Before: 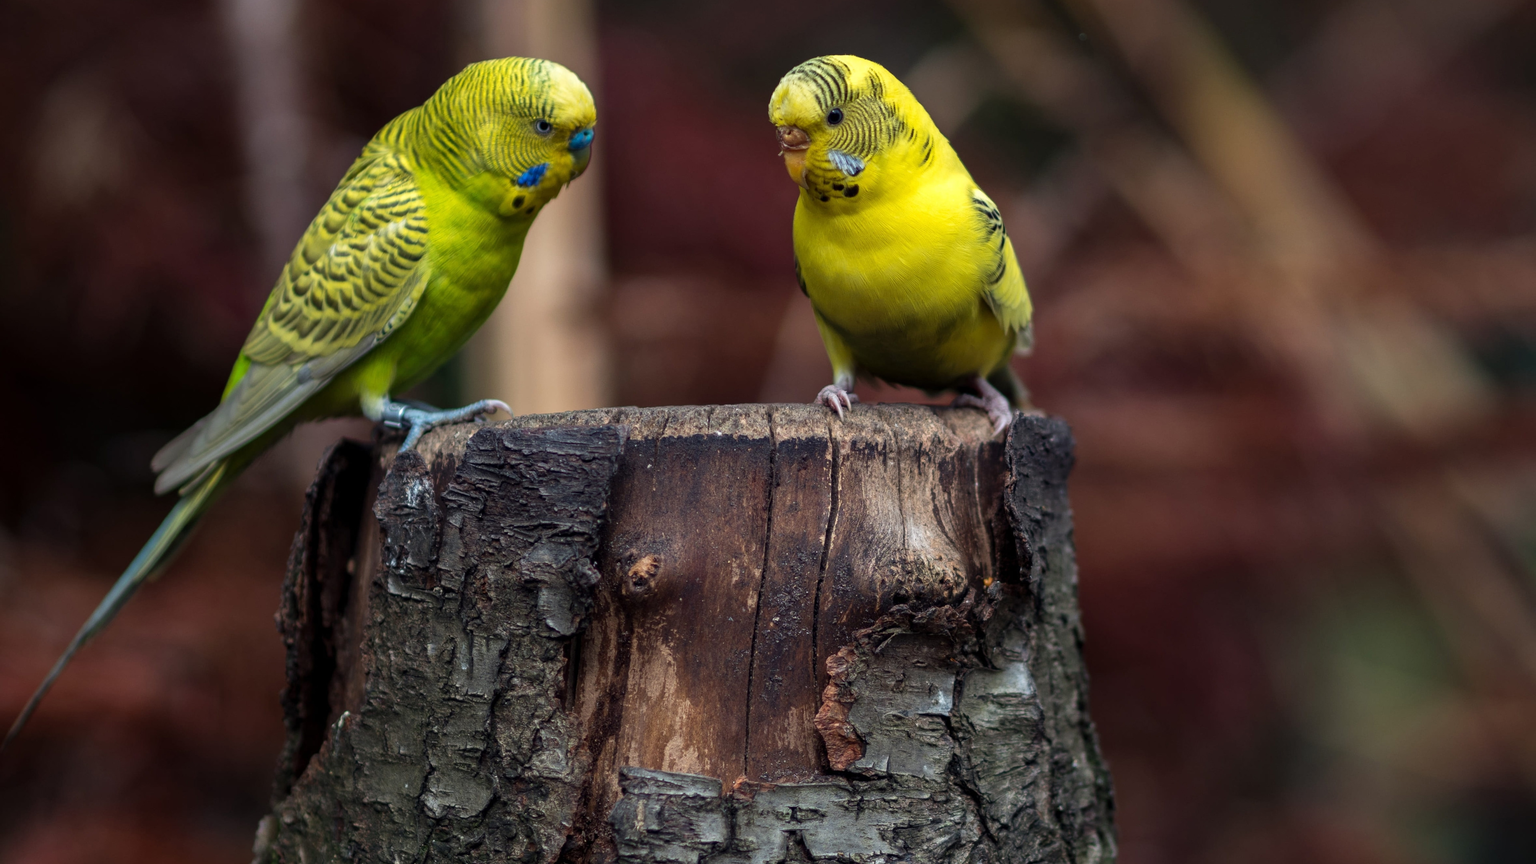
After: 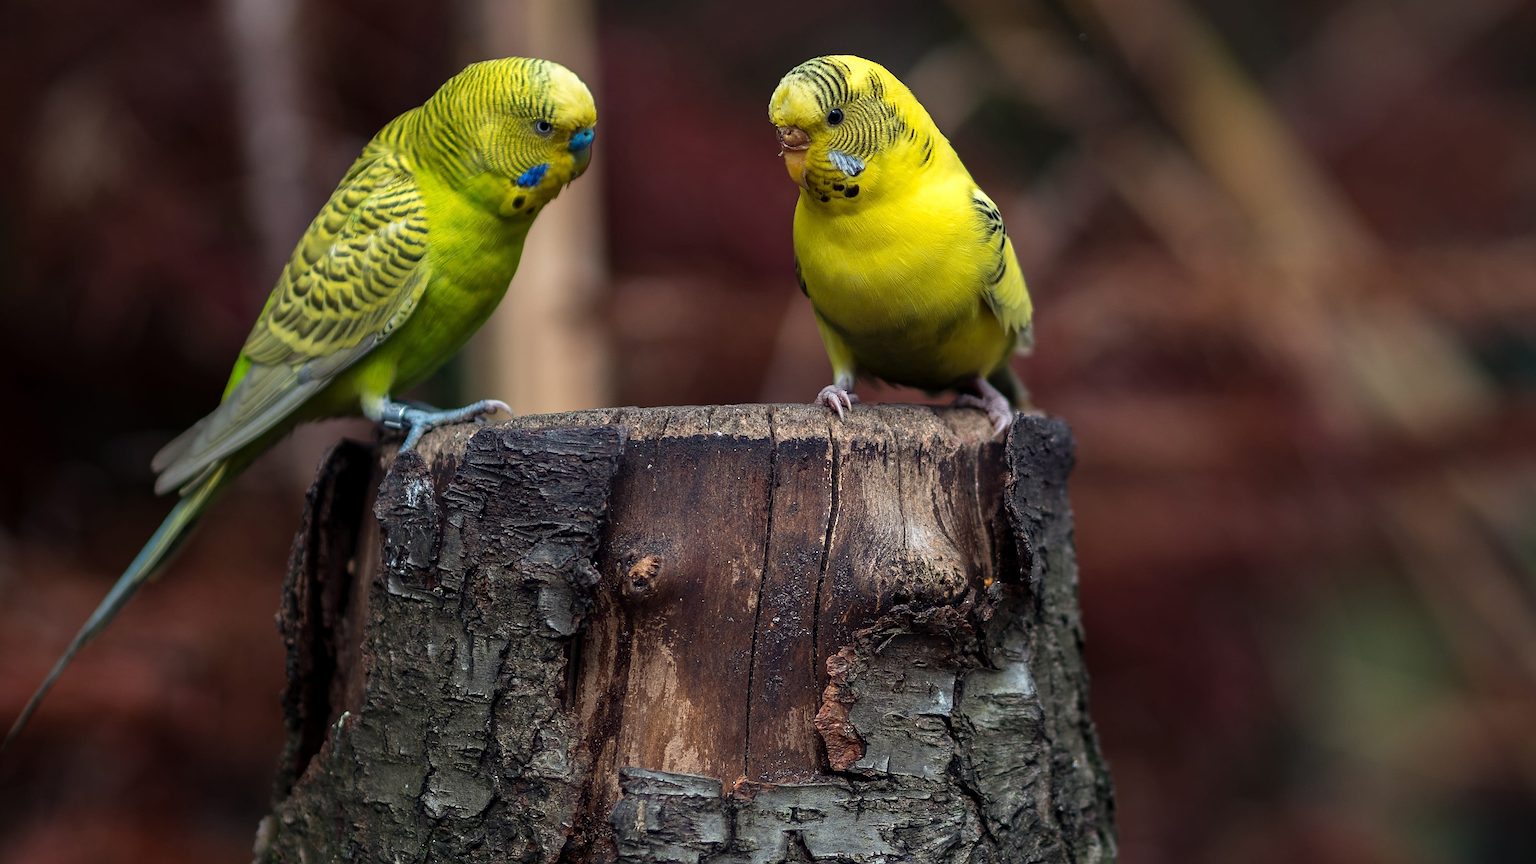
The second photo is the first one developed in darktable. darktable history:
sharpen: radius 1.382, amount 1.263, threshold 0.675
